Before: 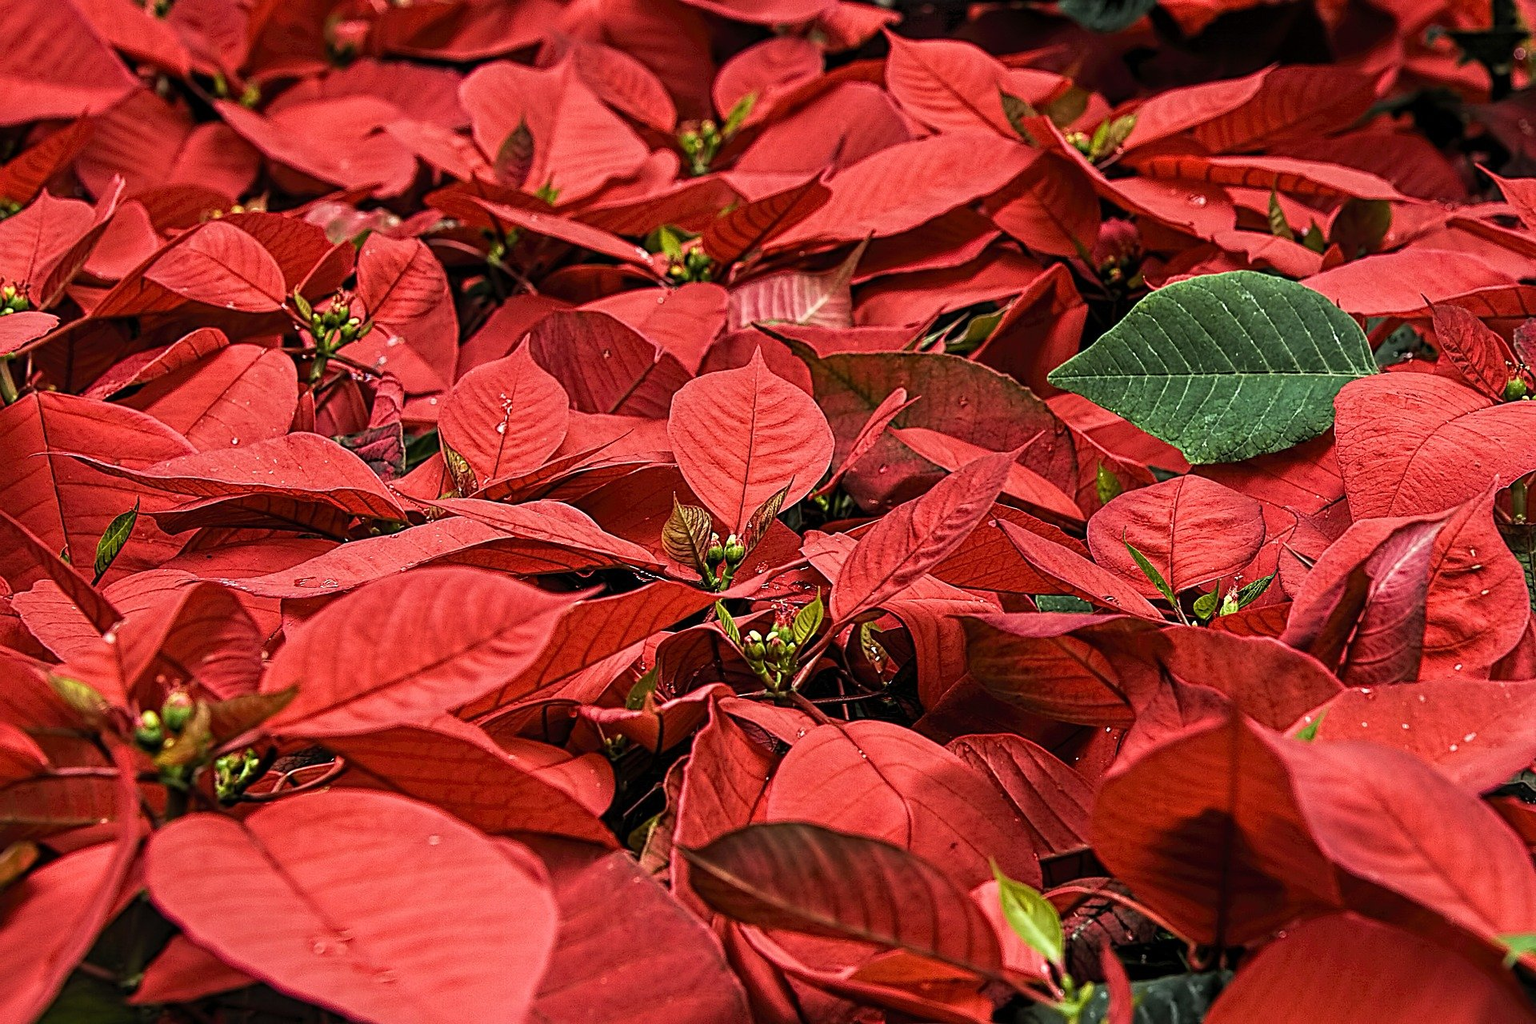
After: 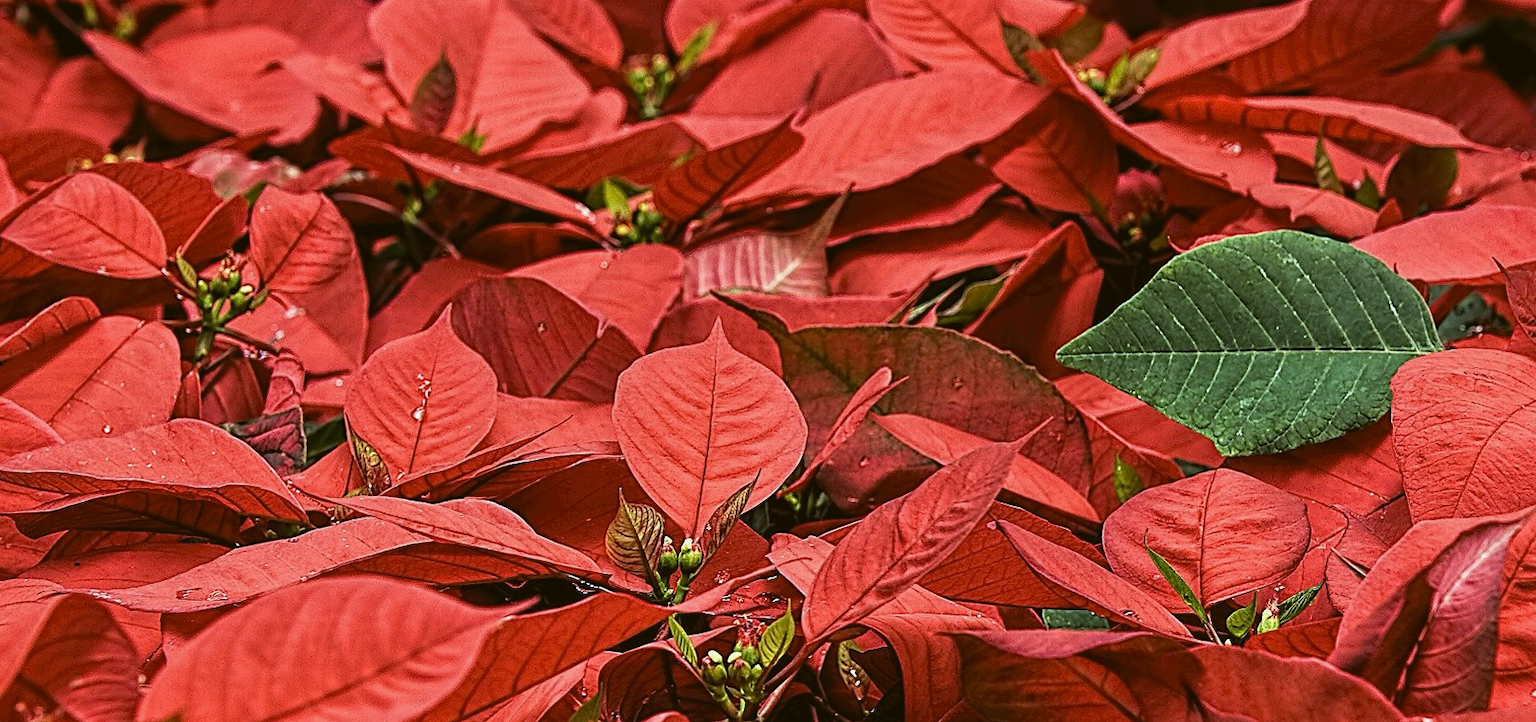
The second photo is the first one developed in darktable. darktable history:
crop and rotate: left 9.345%, top 7.22%, right 4.982%, bottom 32.331%
color balance: lift [1.004, 1.002, 1.002, 0.998], gamma [1, 1.007, 1.002, 0.993], gain [1, 0.977, 1.013, 1.023], contrast -3.64%
